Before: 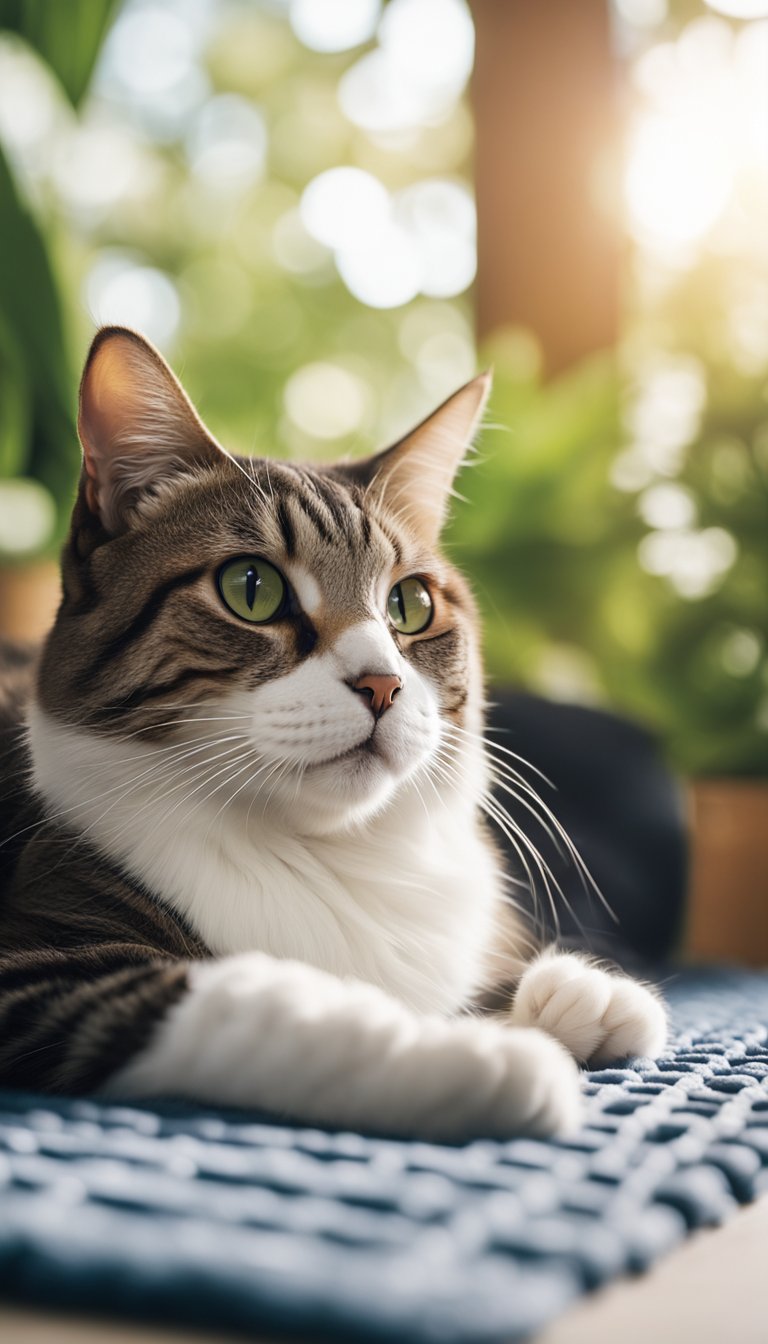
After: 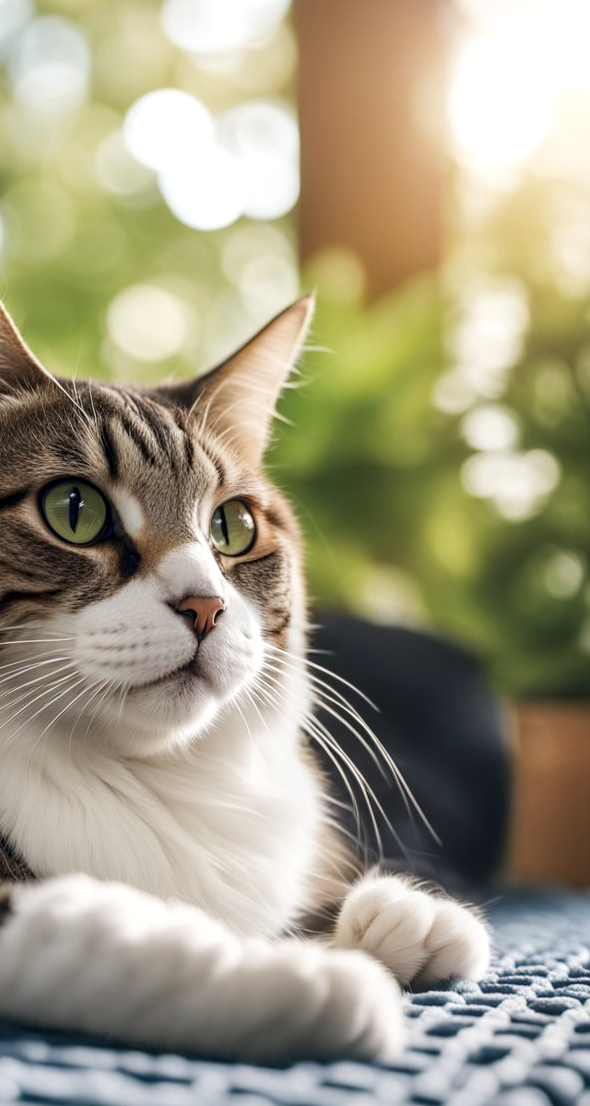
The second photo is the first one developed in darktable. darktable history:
crop: left 23.095%, top 5.827%, bottom 11.854%
local contrast: detail 130%
